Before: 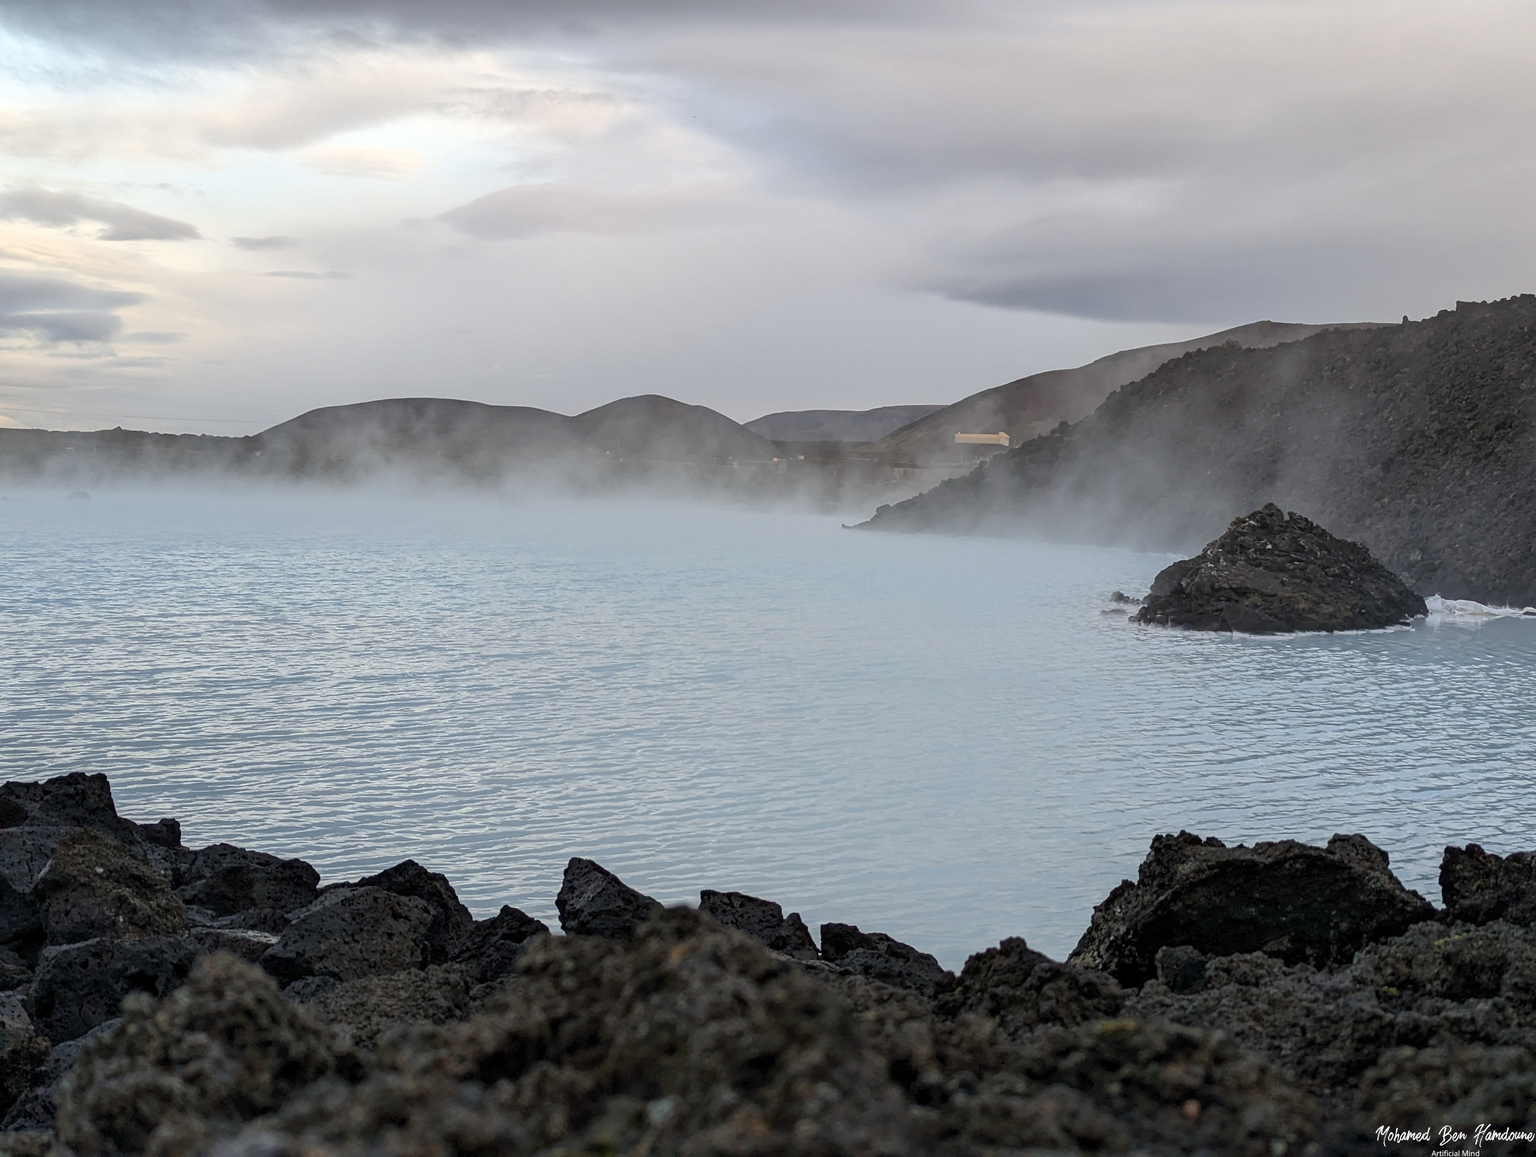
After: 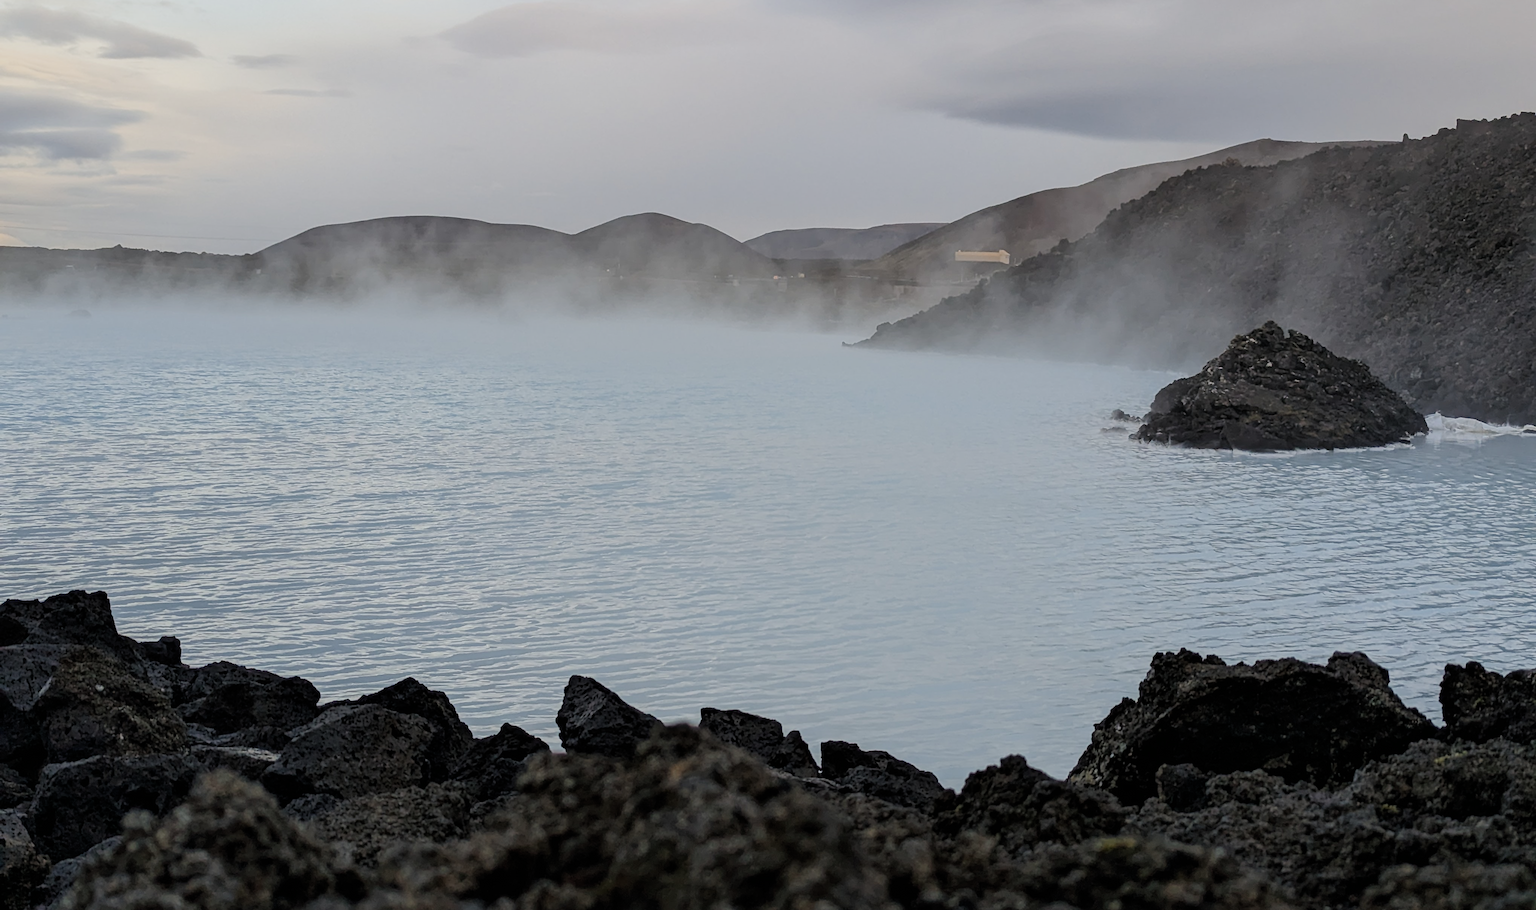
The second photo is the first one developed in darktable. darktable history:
filmic rgb: hardness 4.17
crop and rotate: top 15.774%, bottom 5.506%
